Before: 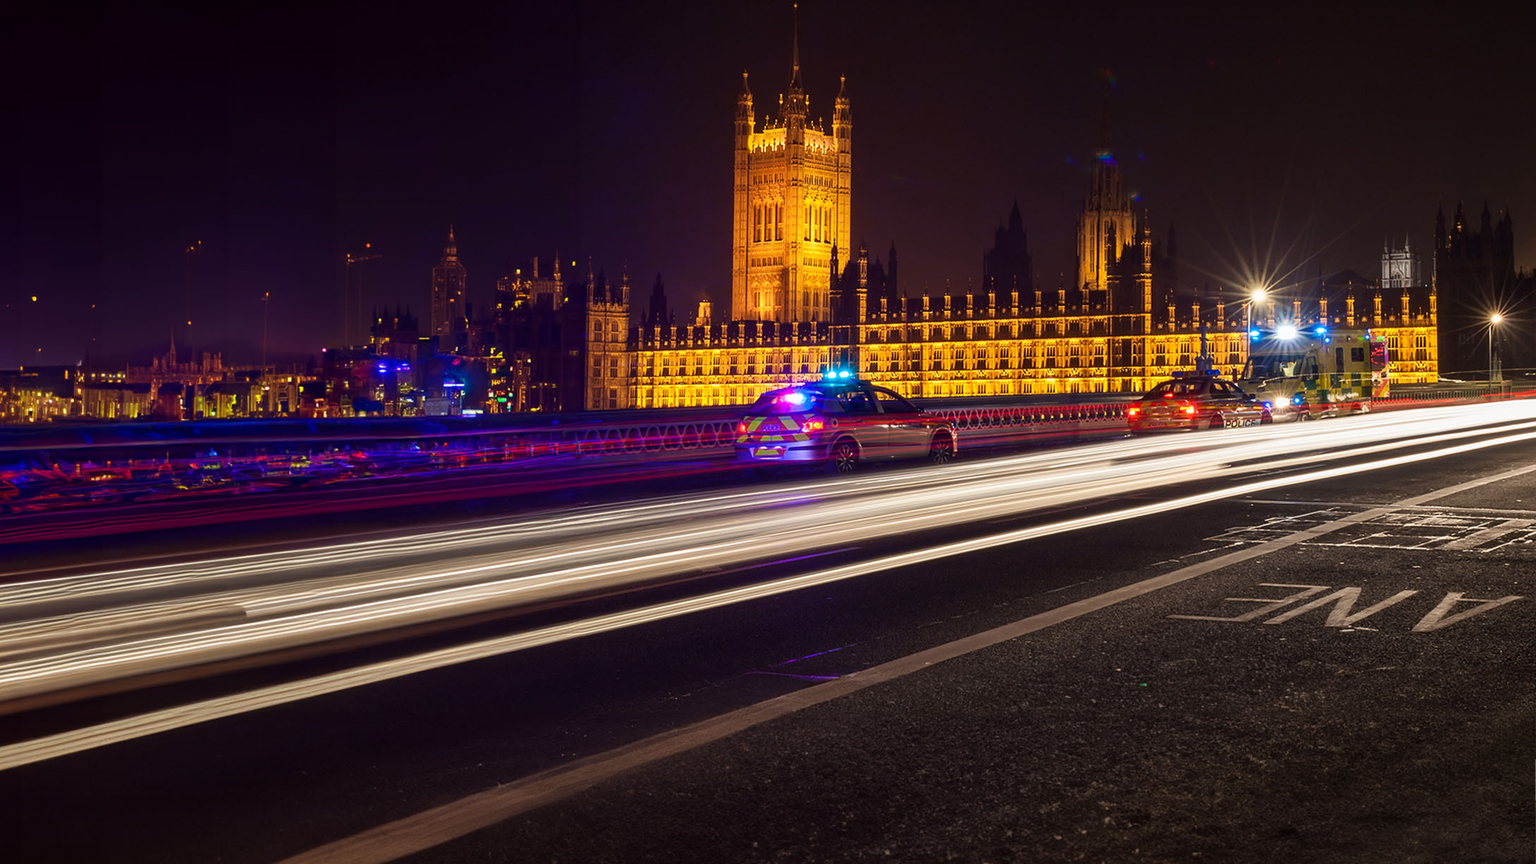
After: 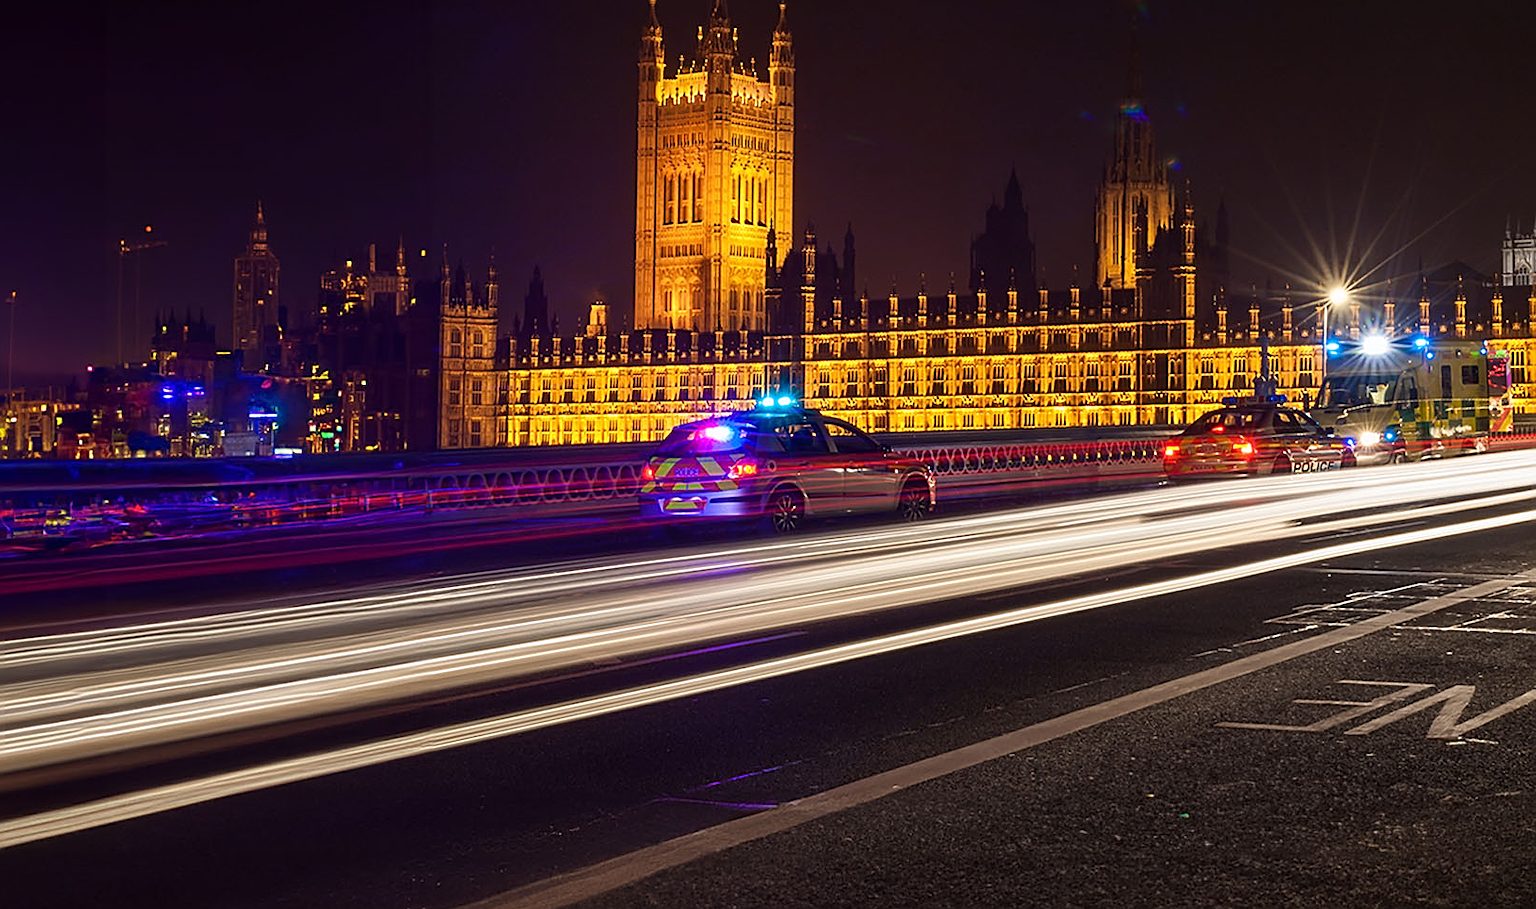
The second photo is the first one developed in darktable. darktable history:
crop: left 16.768%, top 8.653%, right 8.362%, bottom 12.485%
tone equalizer: on, module defaults
sharpen: on, module defaults
